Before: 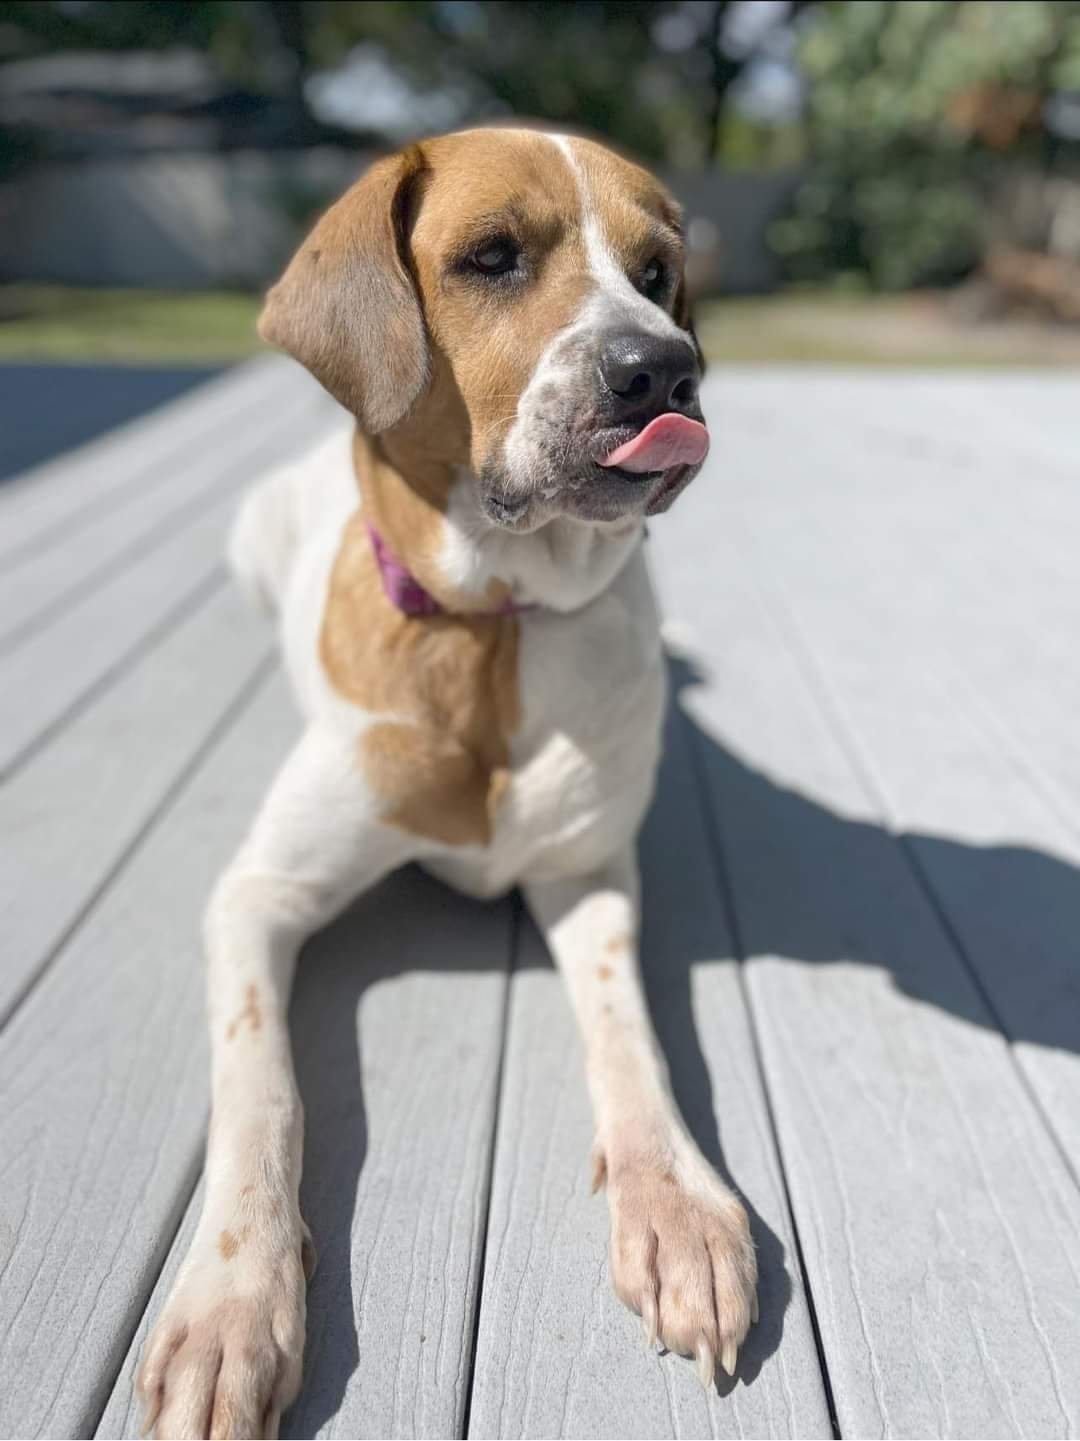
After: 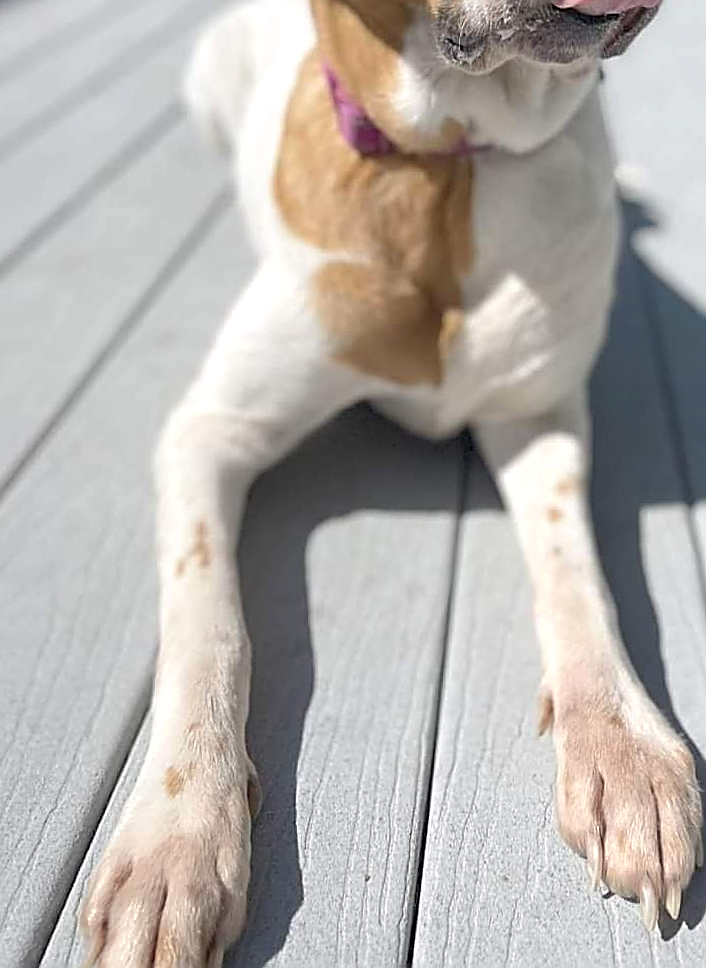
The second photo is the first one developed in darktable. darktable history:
exposure: exposure 0.203 EV, compensate highlight preservation false
sharpen: radius 1.734, amount 1.278
shadows and highlights: shadows 25.98, highlights -26.39
crop and rotate: angle -0.797°, left 3.581%, top 31.554%, right 29.797%
